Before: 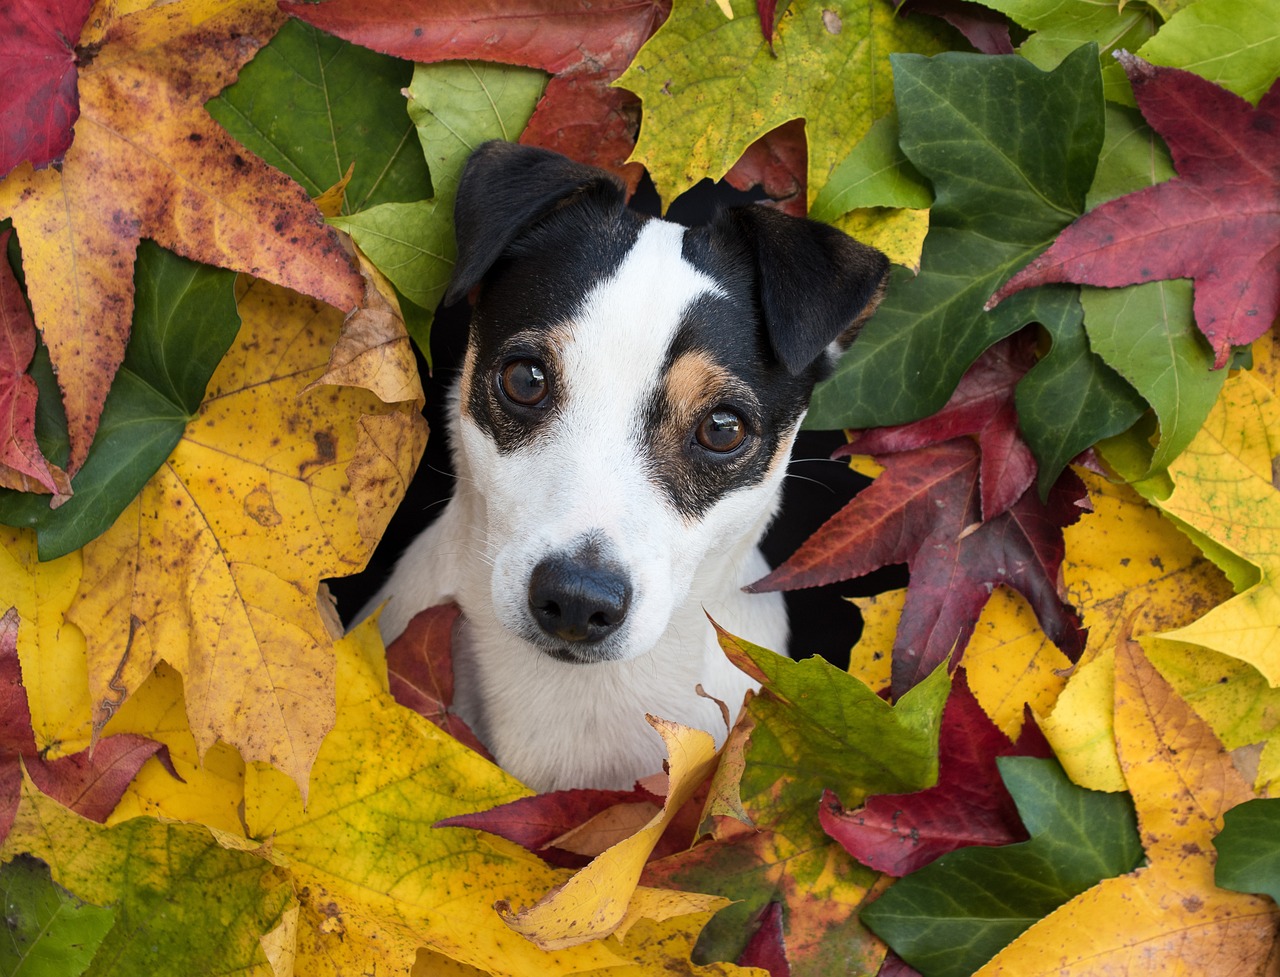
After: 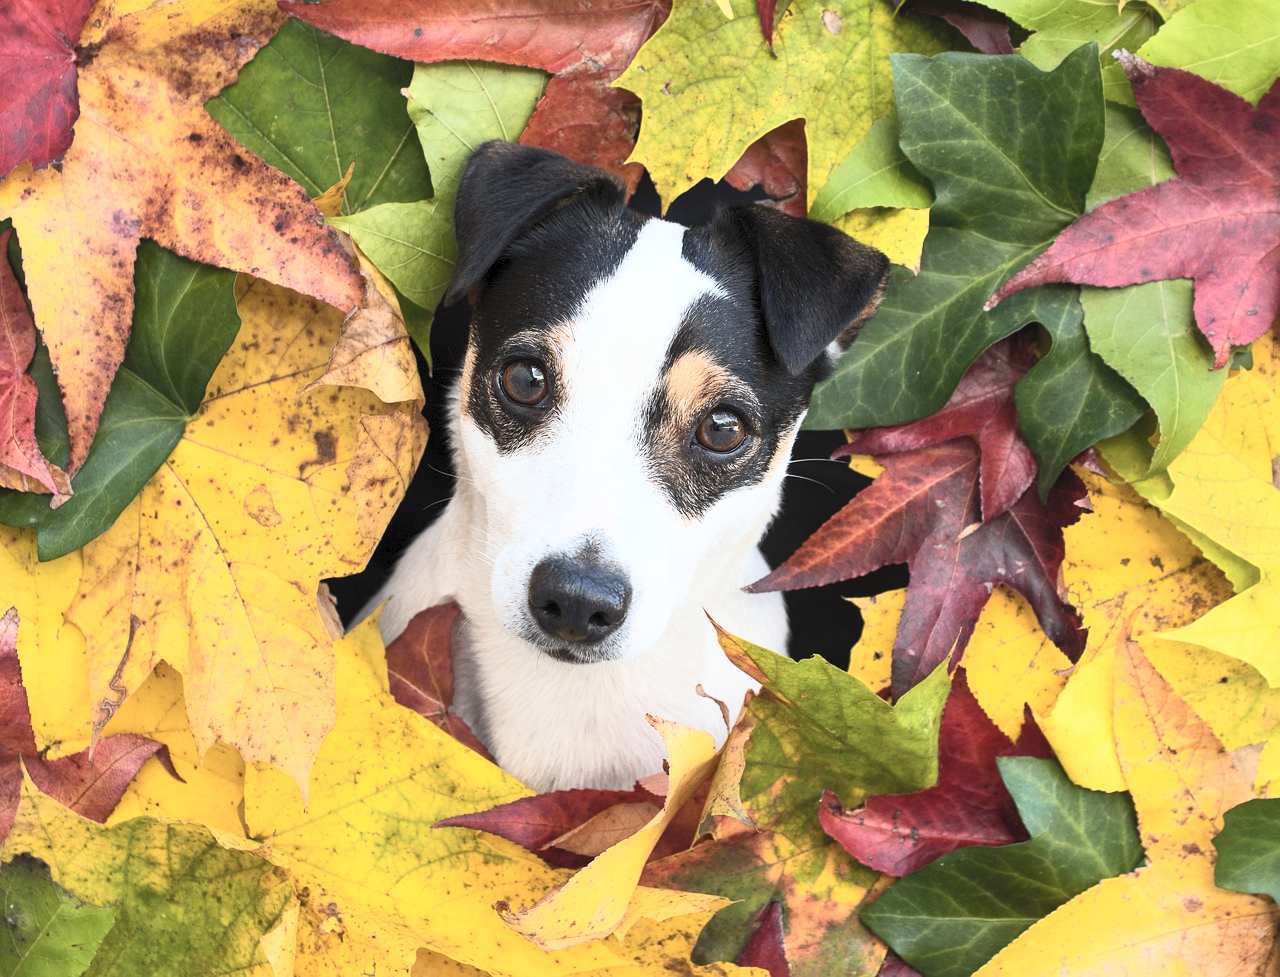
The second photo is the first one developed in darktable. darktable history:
contrast brightness saturation: contrast 0.377, brightness 0.538
